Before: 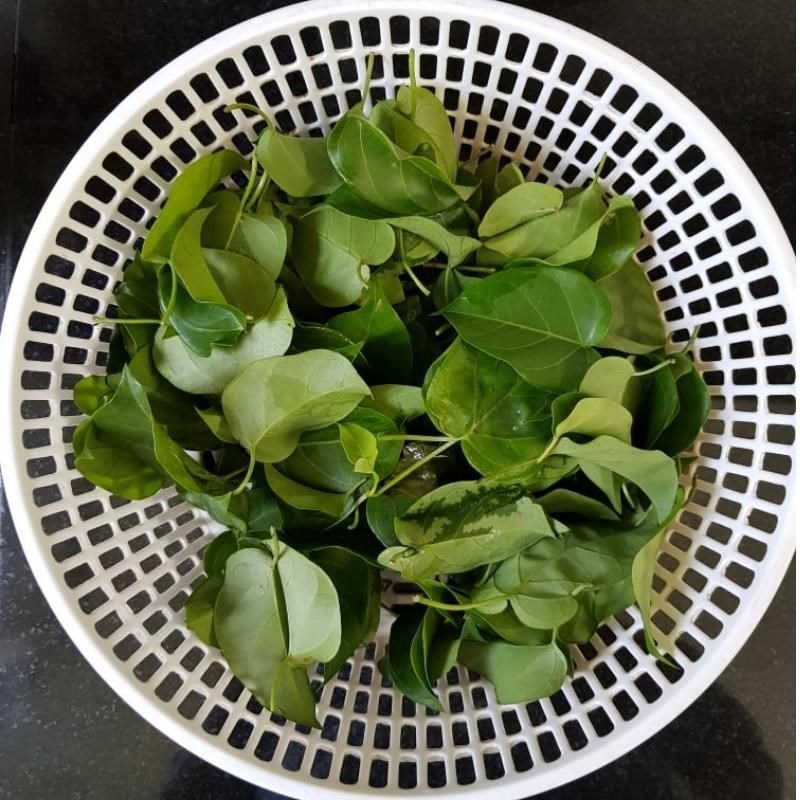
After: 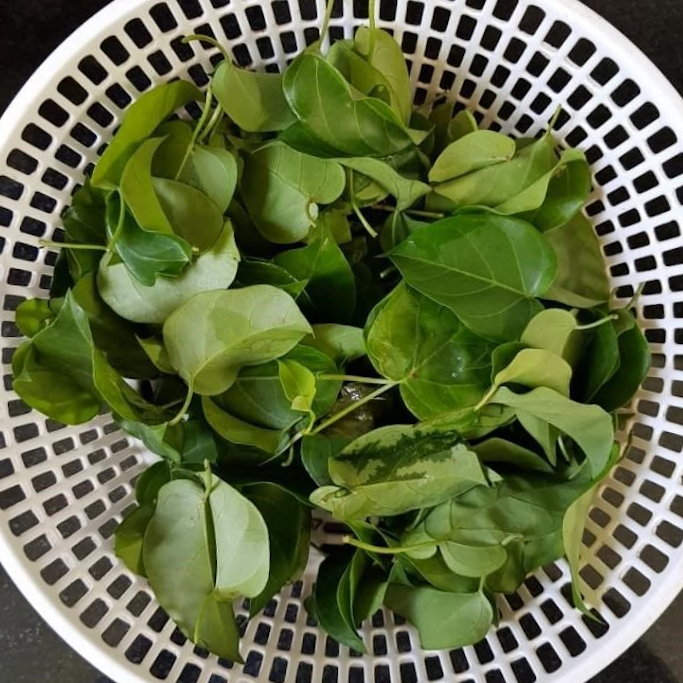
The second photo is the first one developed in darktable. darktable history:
haze removal: strength 0.027, distance 0.256, compatibility mode true, adaptive false
crop and rotate: angle -3.25°, left 5.155%, top 5.176%, right 4.745%, bottom 4.66%
